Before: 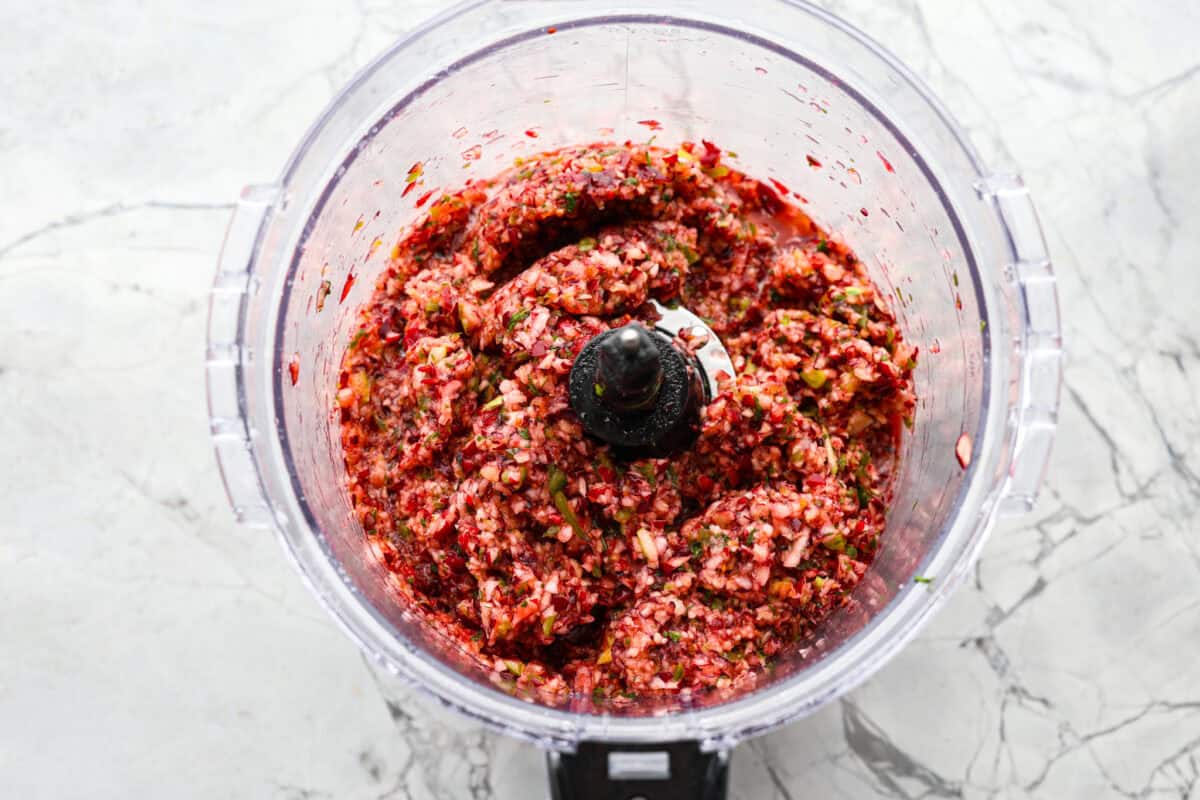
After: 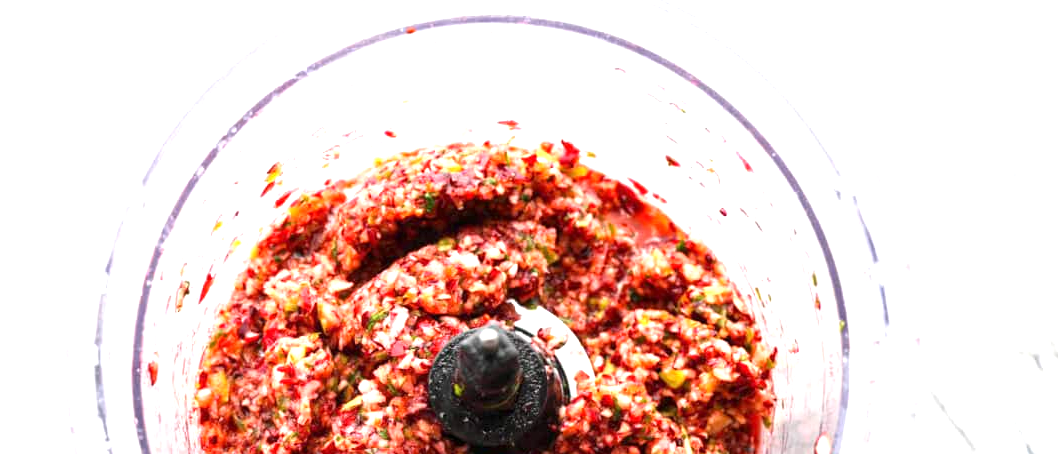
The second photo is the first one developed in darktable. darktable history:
crop and rotate: left 11.817%, bottom 43.24%
exposure: exposure 1 EV, compensate highlight preservation false
